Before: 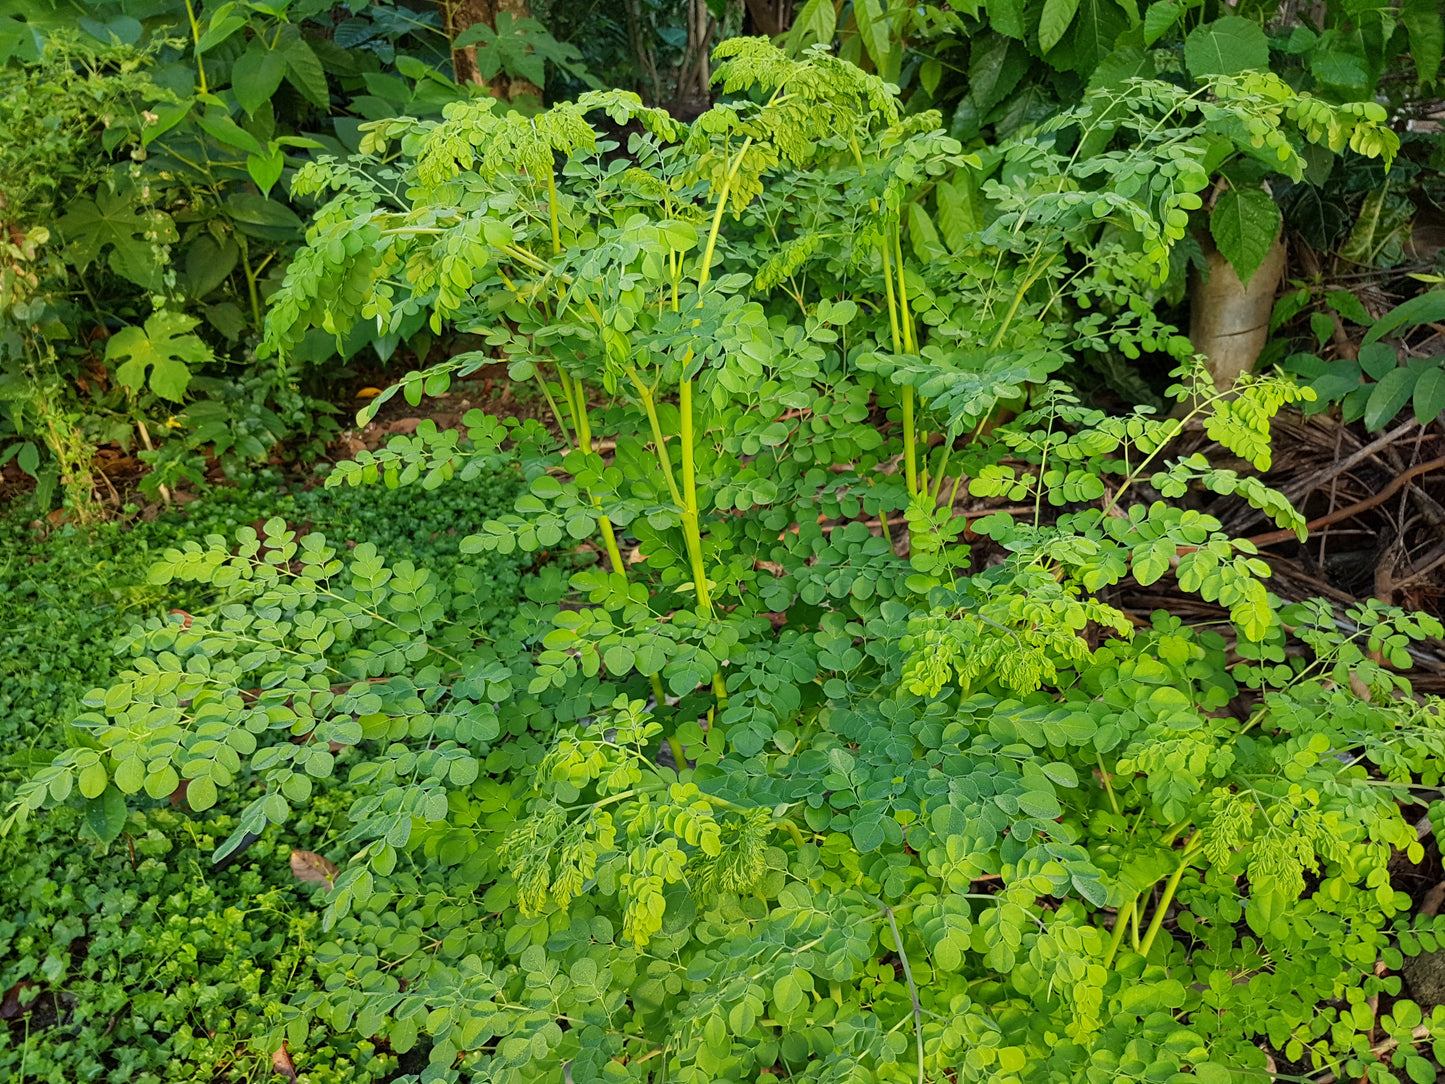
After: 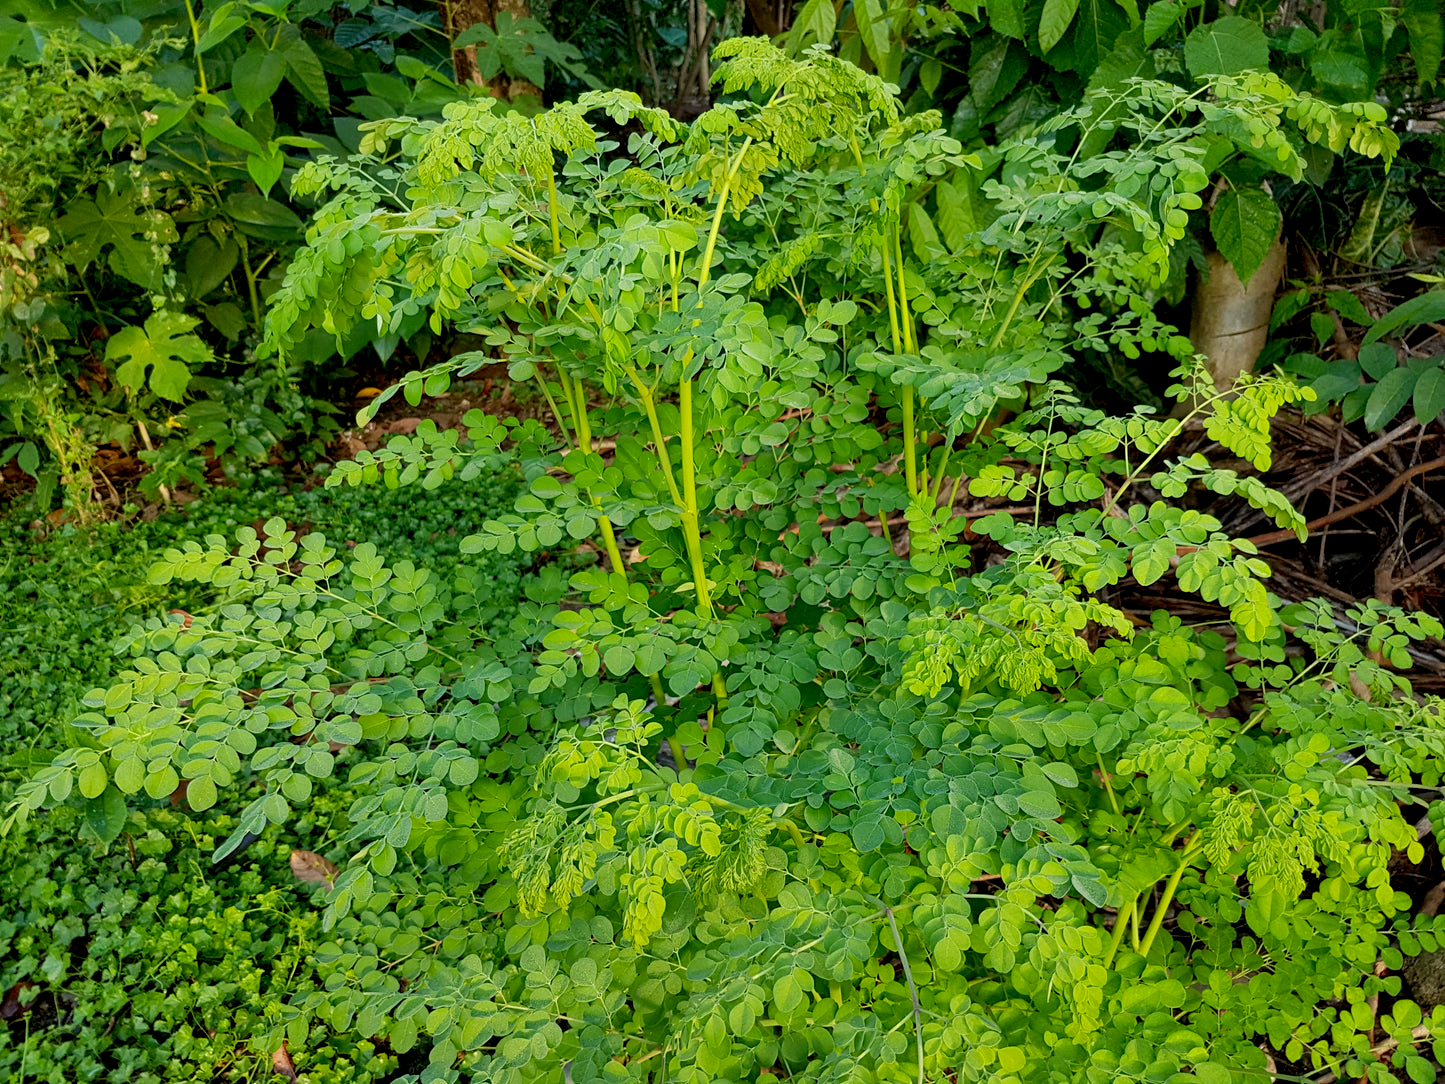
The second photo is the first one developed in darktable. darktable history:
exposure: black level correction 0.011, compensate exposure bias true, compensate highlight preservation false
